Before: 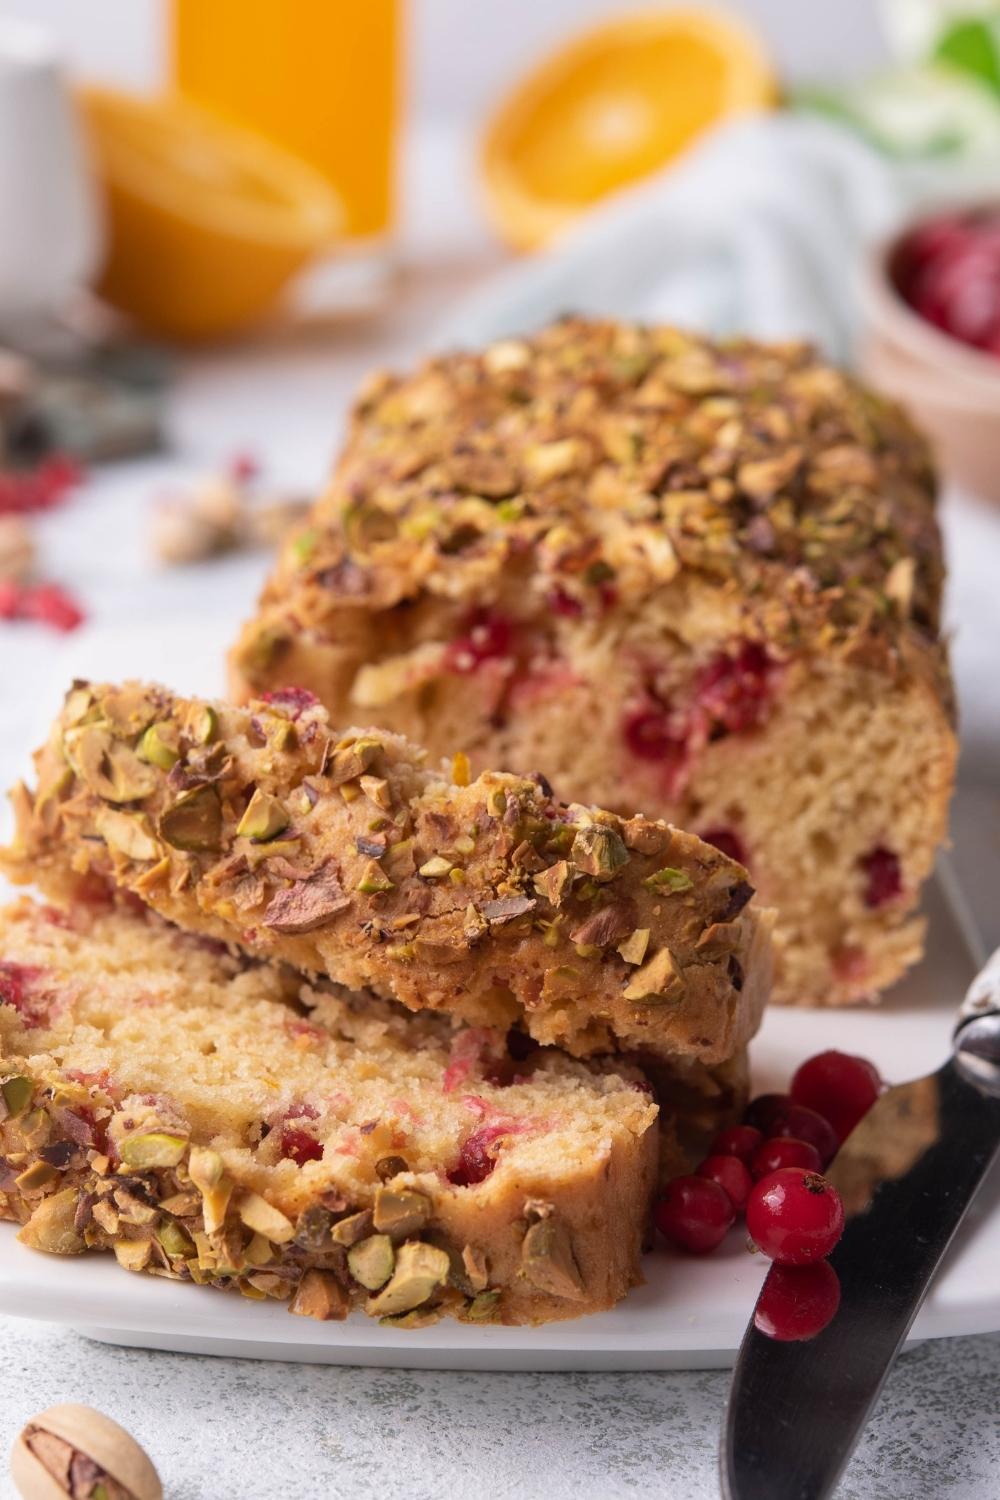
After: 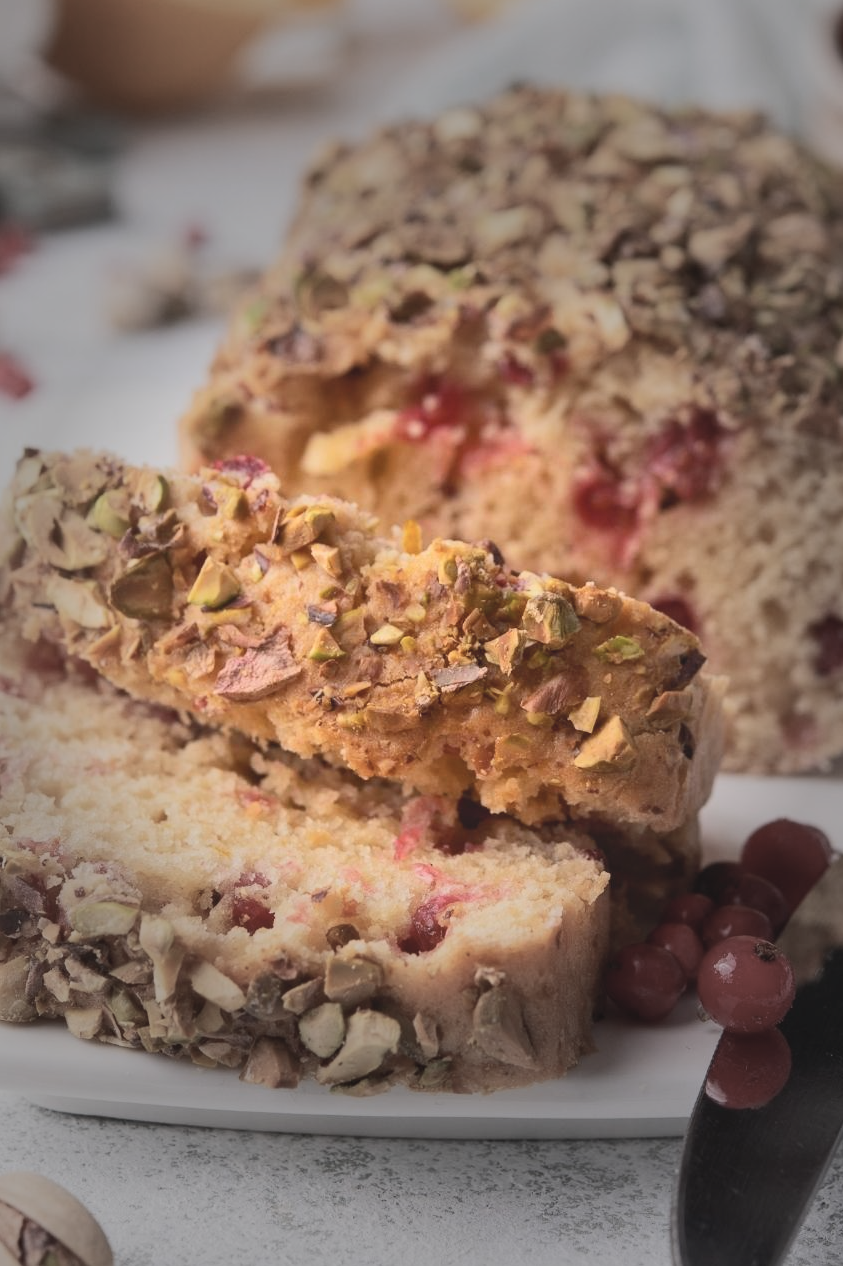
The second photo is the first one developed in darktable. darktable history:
crop and rotate: left 4.964%, top 15.544%, right 10.644%
shadows and highlights: shadows 34.16, highlights -34.95, soften with gaussian
tone equalizer: -8 EV -0.585 EV
vignetting: fall-off start 32.04%, fall-off radius 34.16%
contrast brightness saturation: contrast -0.15, brightness 0.047, saturation -0.124
color balance rgb: perceptual saturation grading › global saturation 0.725%
tone curve: curves: ch0 [(0, 0) (0.003, 0.006) (0.011, 0.015) (0.025, 0.032) (0.044, 0.054) (0.069, 0.079) (0.1, 0.111) (0.136, 0.146) (0.177, 0.186) (0.224, 0.229) (0.277, 0.286) (0.335, 0.348) (0.399, 0.426) (0.468, 0.514) (0.543, 0.609) (0.623, 0.706) (0.709, 0.789) (0.801, 0.862) (0.898, 0.926) (1, 1)], color space Lab, independent channels, preserve colors none
